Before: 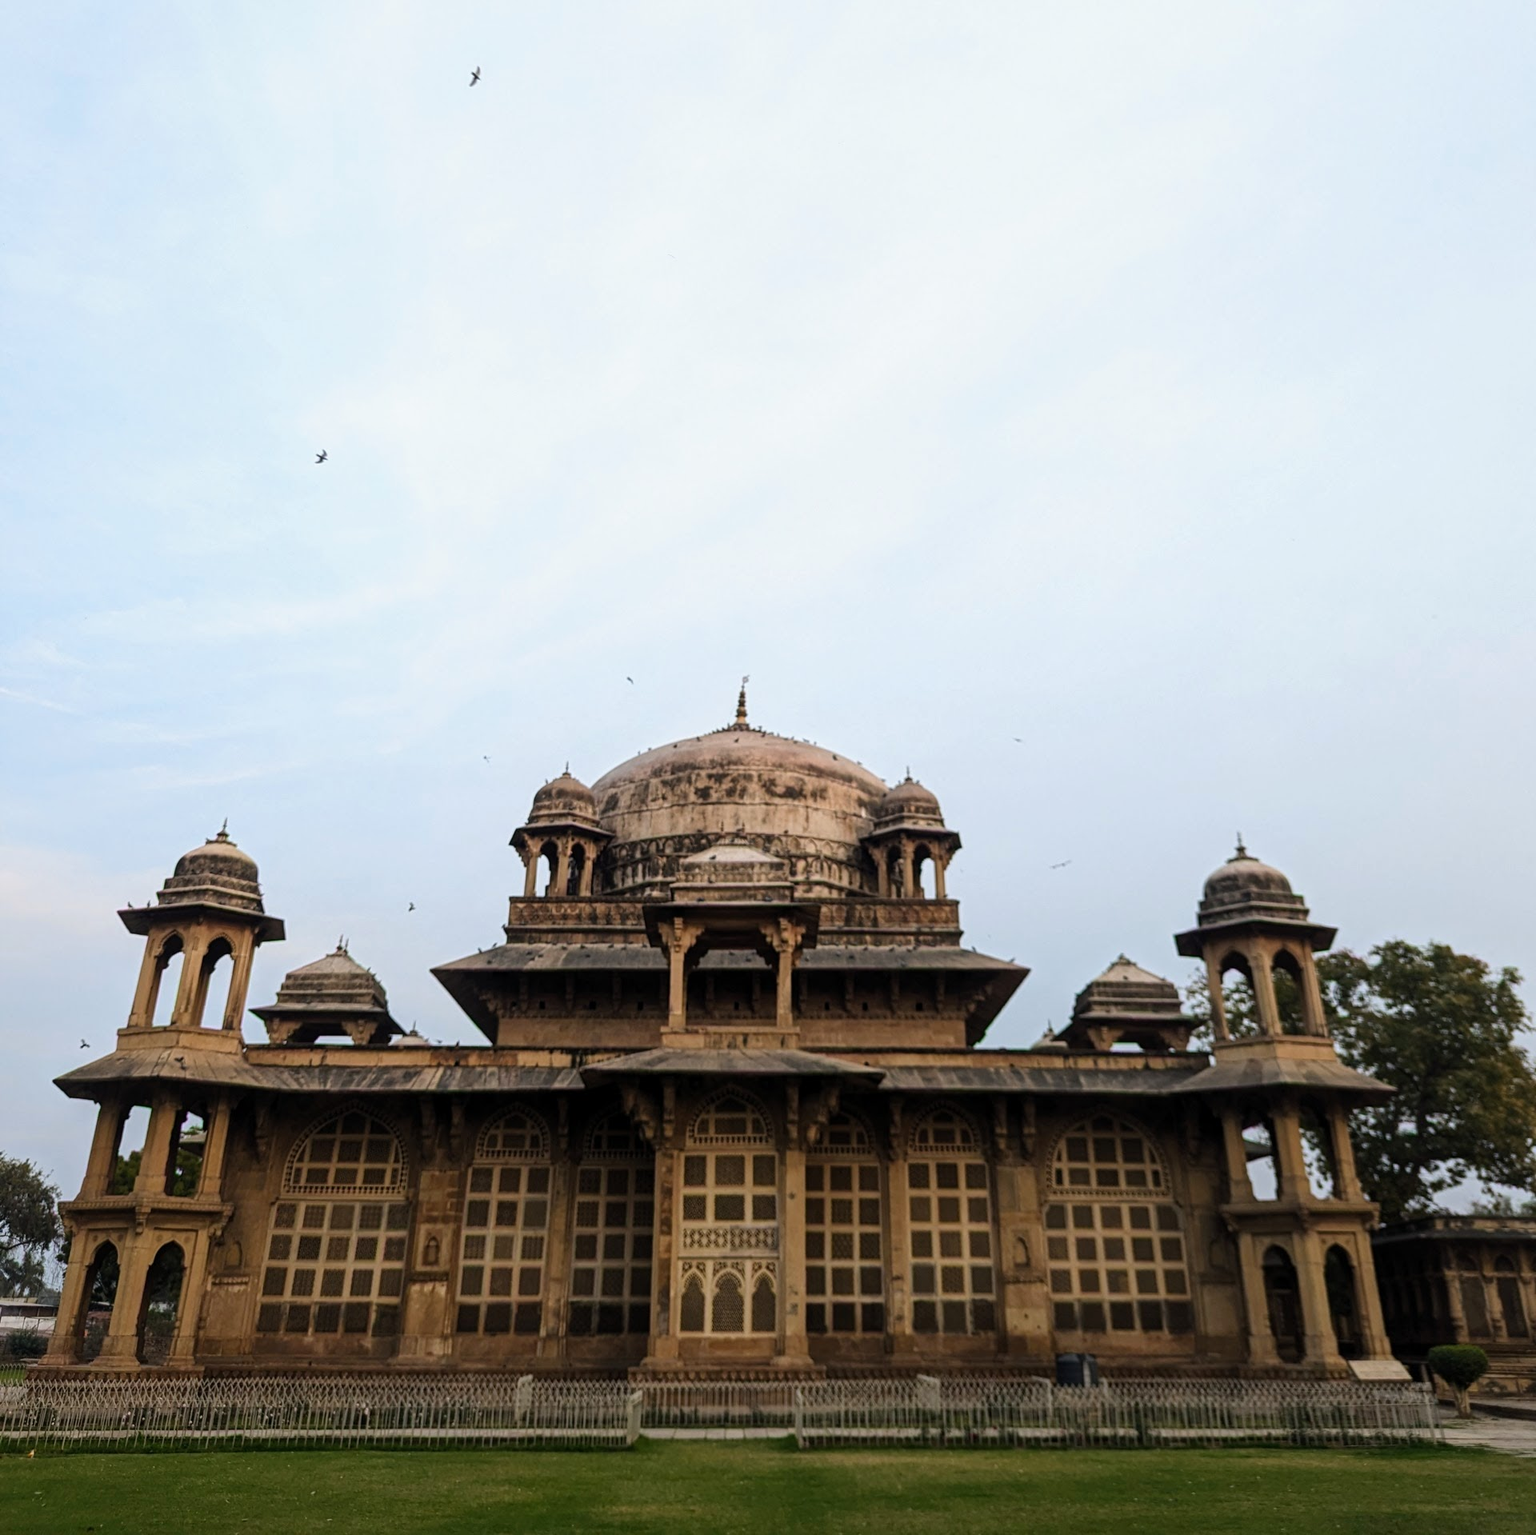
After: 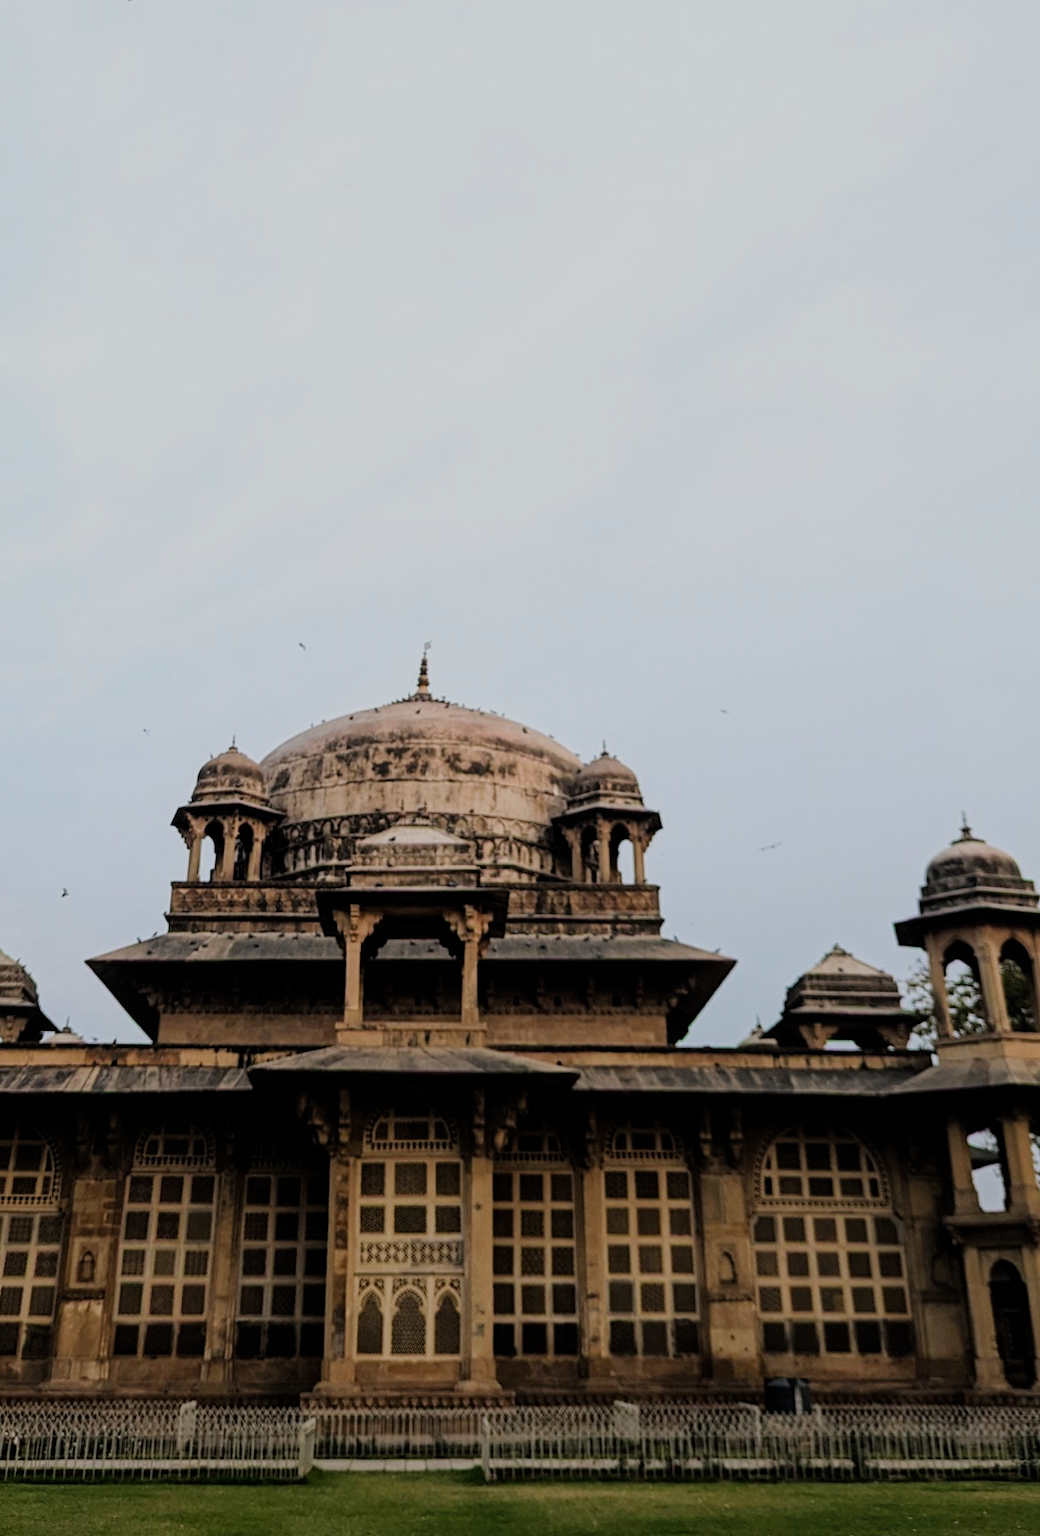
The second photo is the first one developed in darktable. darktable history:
color balance rgb: on, module defaults
crop and rotate: left 22.918%, top 5.629%, right 14.711%, bottom 2.247%
filmic rgb: black relative exposure -6.68 EV, white relative exposure 4.56 EV, hardness 3.25
